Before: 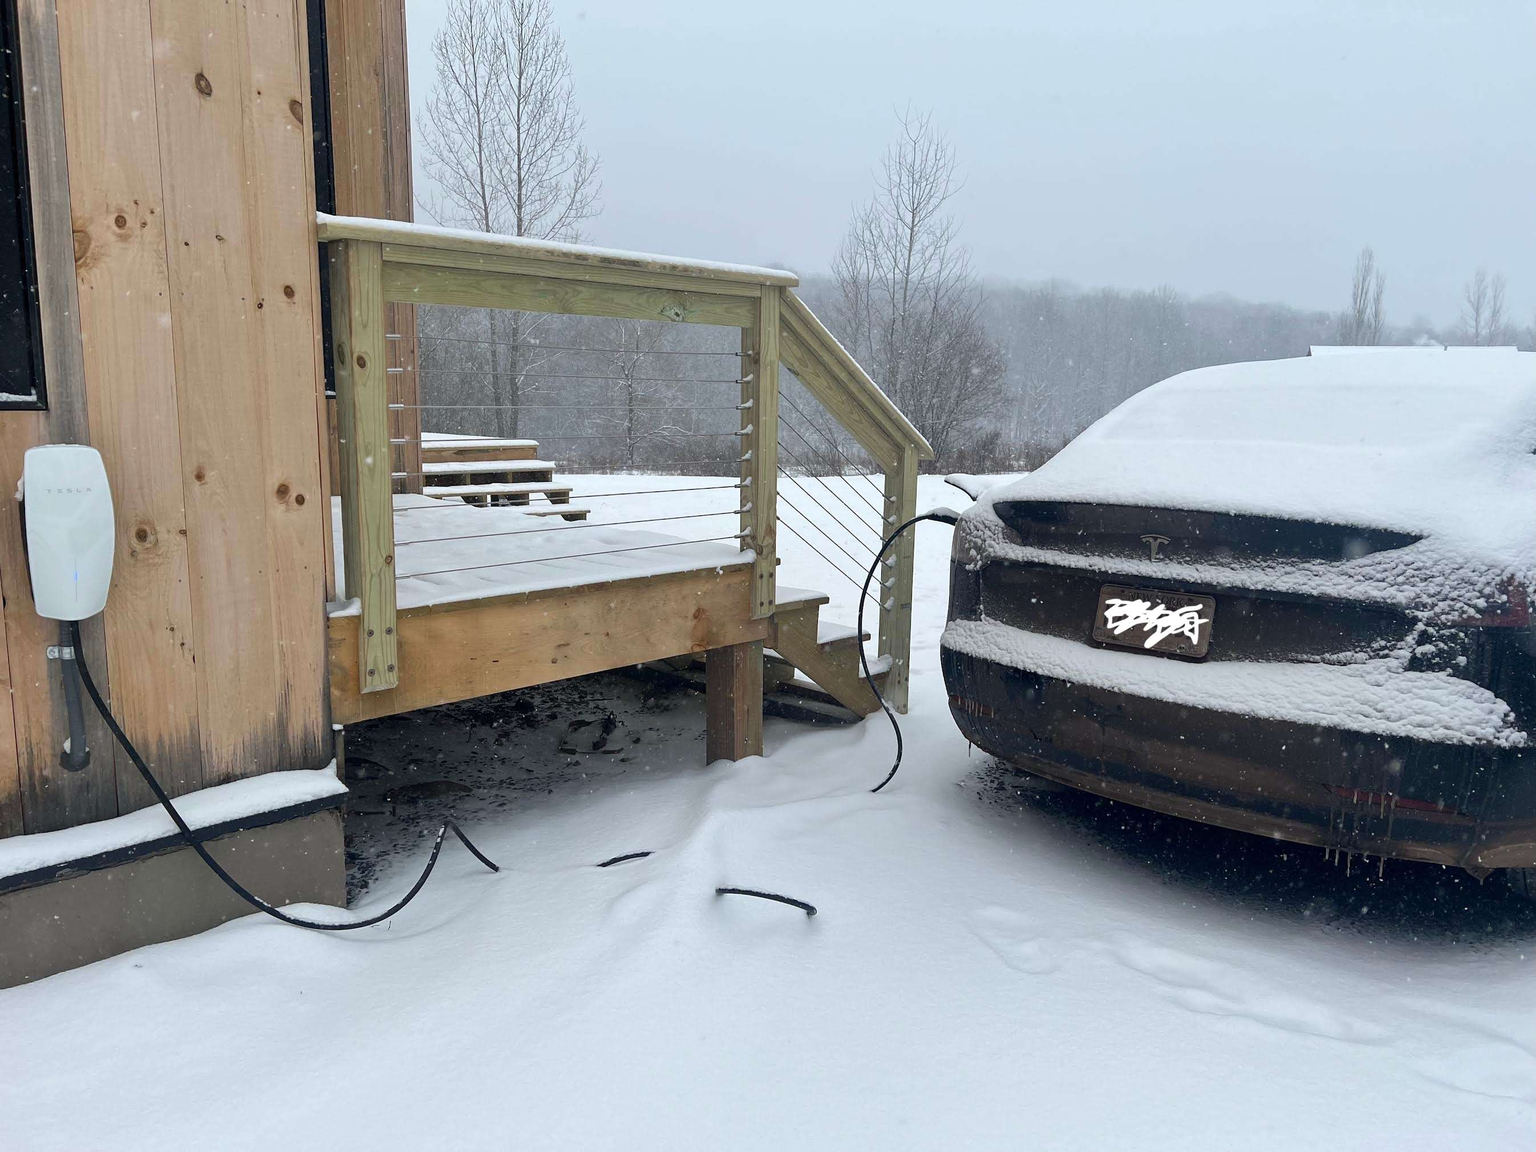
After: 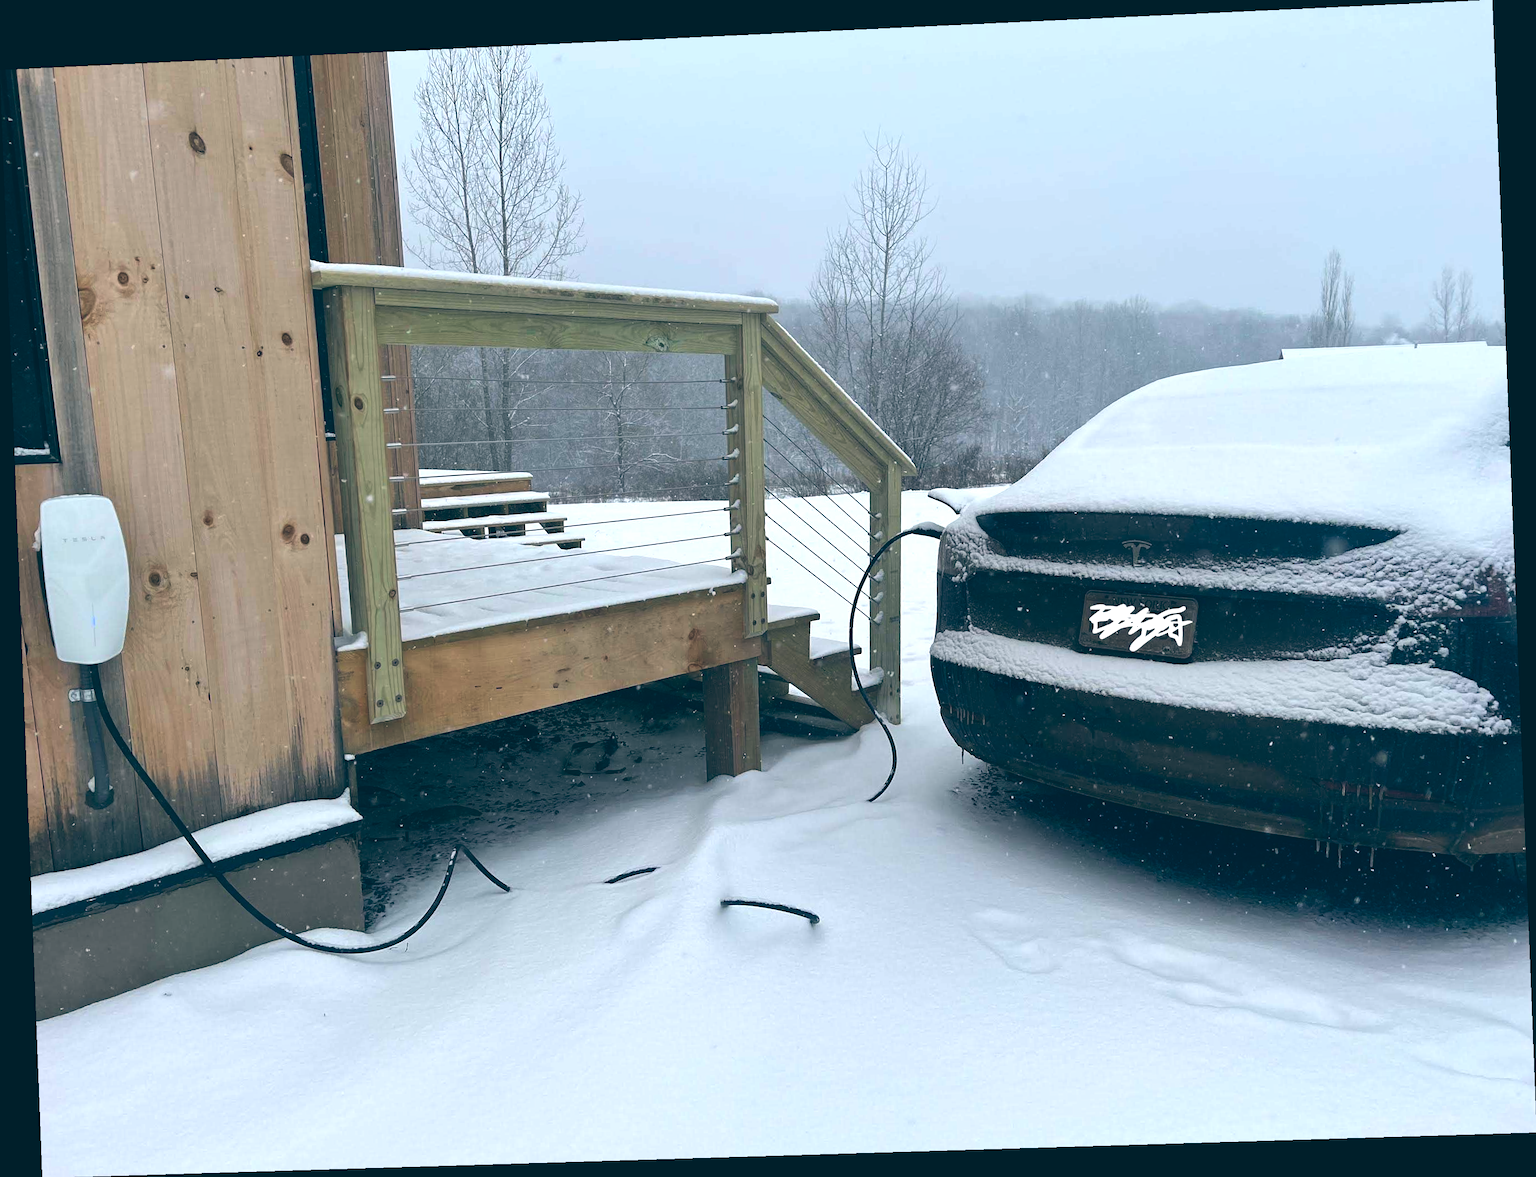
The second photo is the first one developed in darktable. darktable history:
color balance: lift [1.016, 0.983, 1, 1.017], gamma [0.958, 1, 1, 1], gain [0.981, 1.007, 0.993, 1.002], input saturation 118.26%, contrast 13.43%, contrast fulcrum 21.62%, output saturation 82.76%
rotate and perspective: rotation -2.22°, lens shift (horizontal) -0.022, automatic cropping off
